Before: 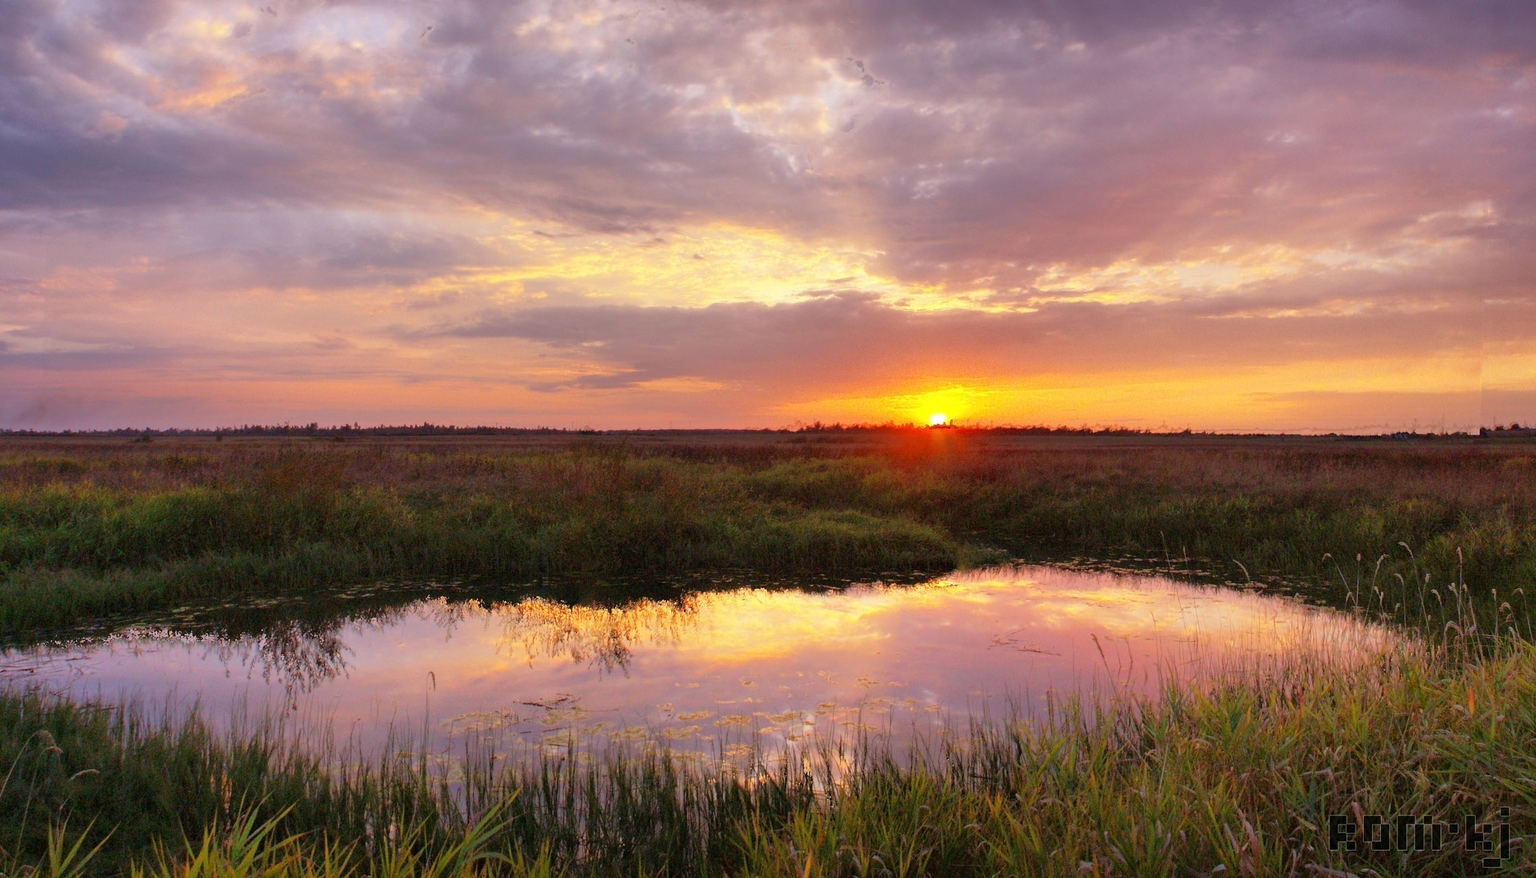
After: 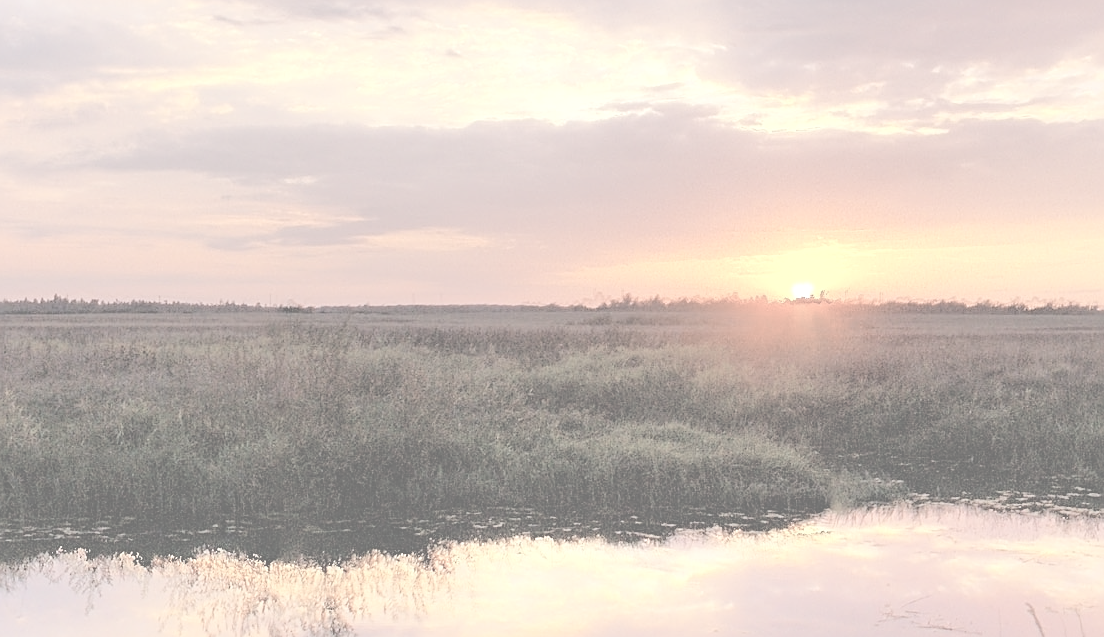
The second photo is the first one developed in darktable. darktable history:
crop: left 25.221%, top 25.152%, right 25.408%, bottom 25.032%
tone equalizer: -8 EV -1.06 EV, -7 EV -1.05 EV, -6 EV -0.872 EV, -5 EV -0.563 EV, -3 EV 0.567 EV, -2 EV 0.848 EV, -1 EV 0.991 EV, +0 EV 1.05 EV
contrast brightness saturation: contrast -0.318, brightness 0.738, saturation -0.792
sharpen: amount 0.554
